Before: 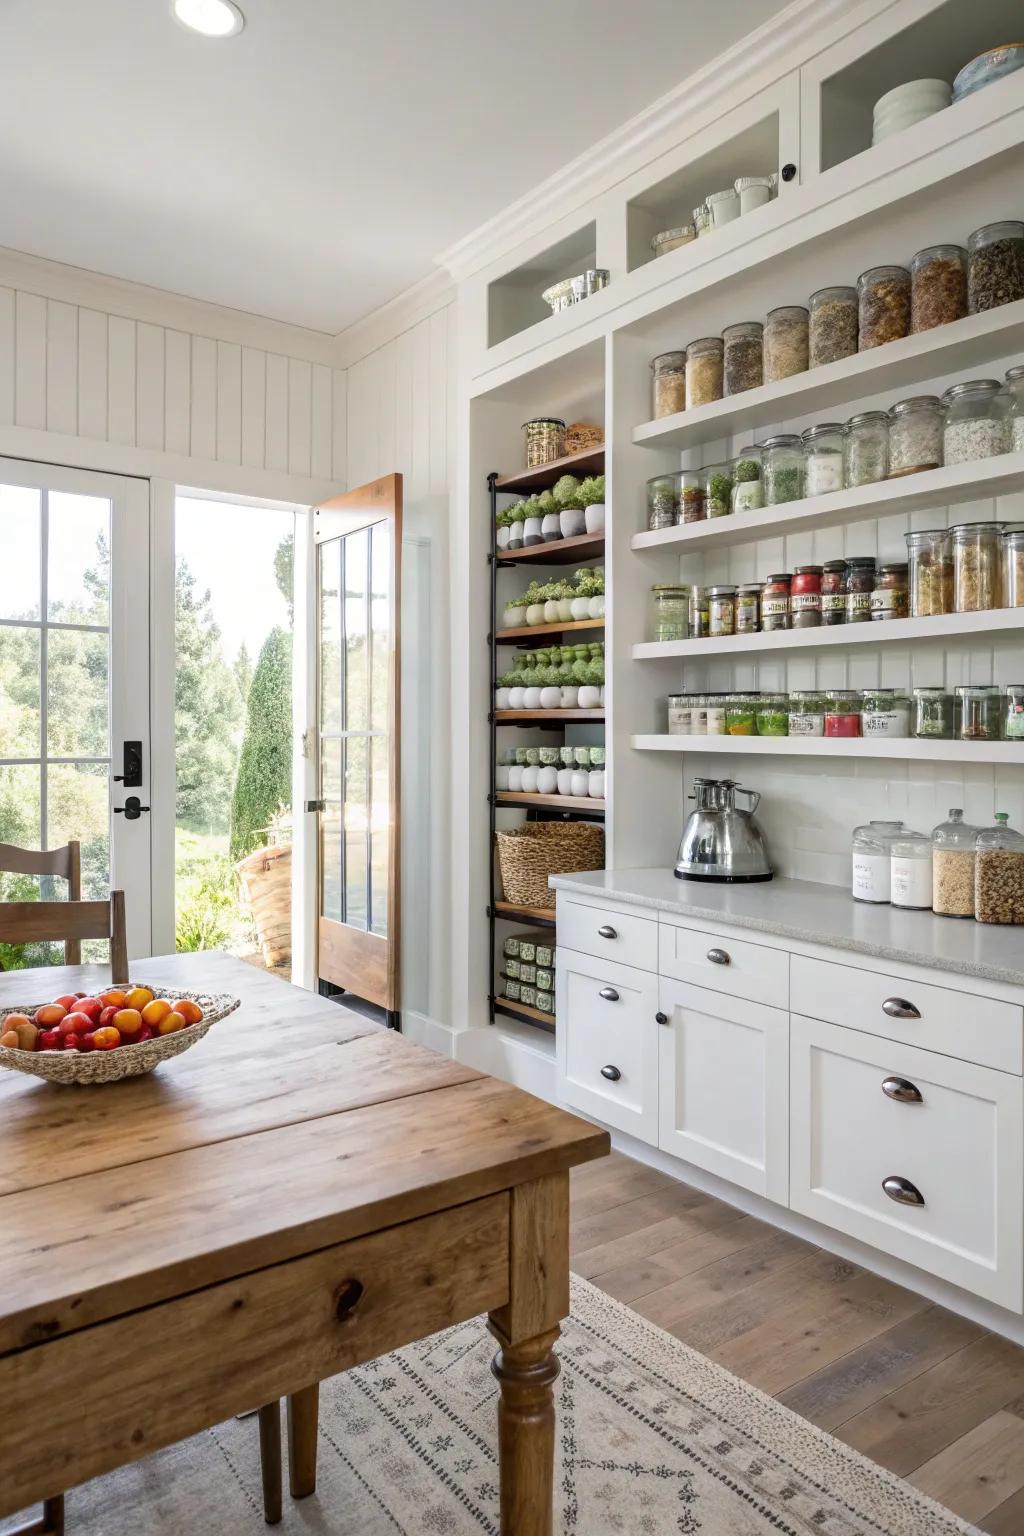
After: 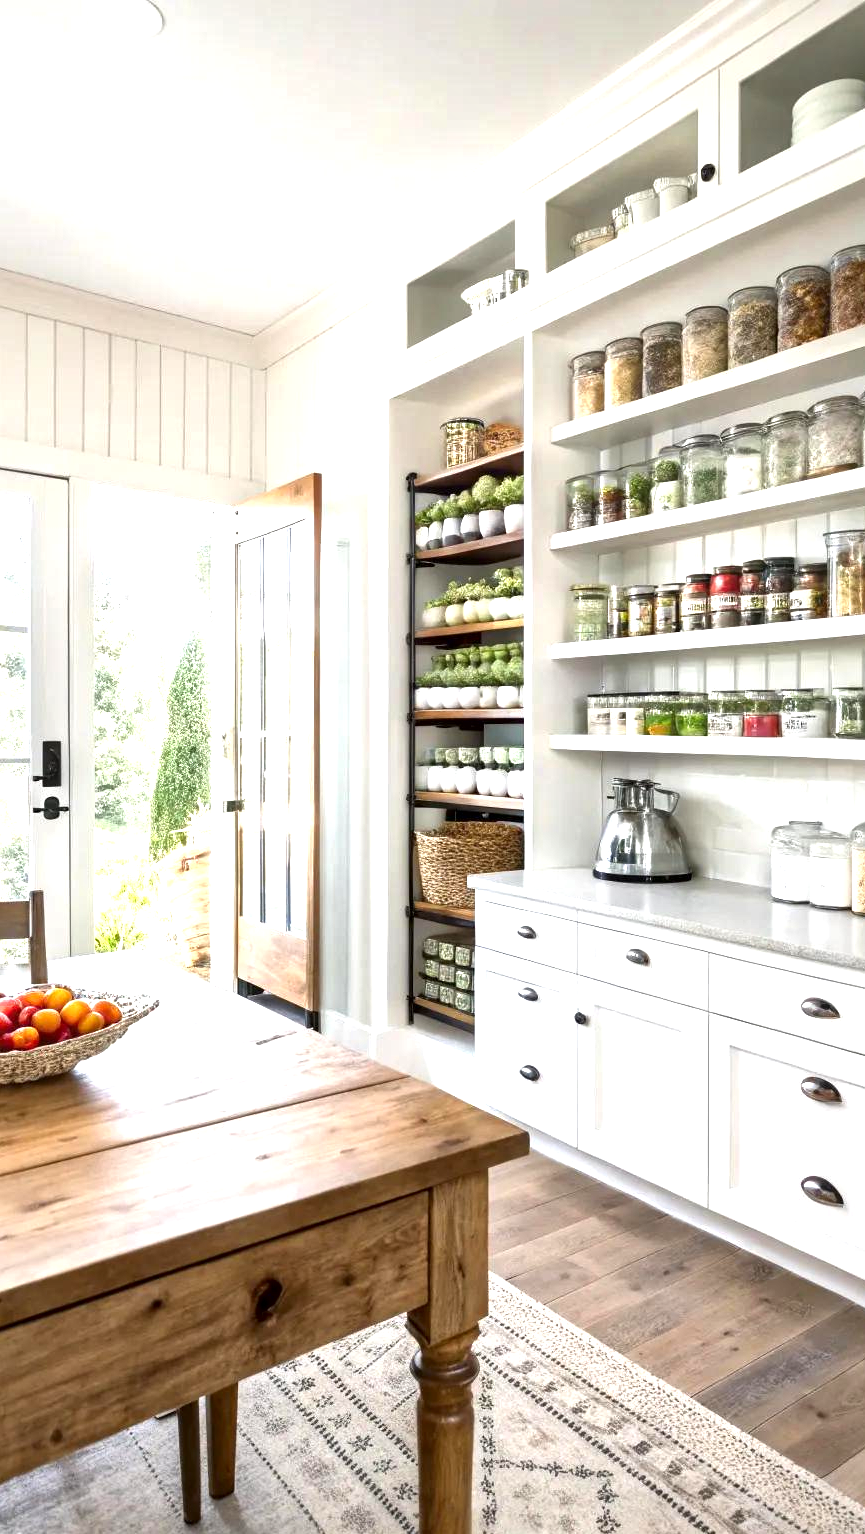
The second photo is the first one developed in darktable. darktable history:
exposure: black level correction 0, exposure 0.952 EV, compensate exposure bias true, compensate highlight preservation false
crop: left 7.962%, right 7.494%
tone equalizer: mask exposure compensation -0.494 EV
local contrast: mode bilateral grid, contrast 25, coarseness 60, detail 152%, midtone range 0.2
